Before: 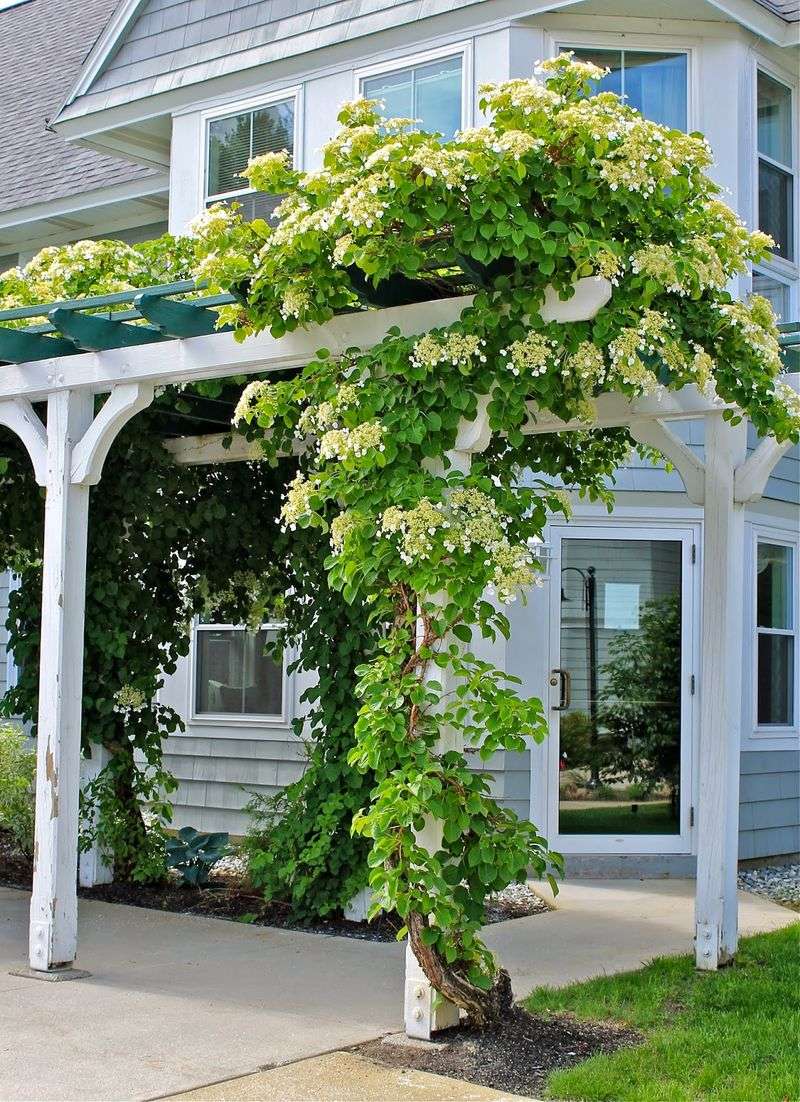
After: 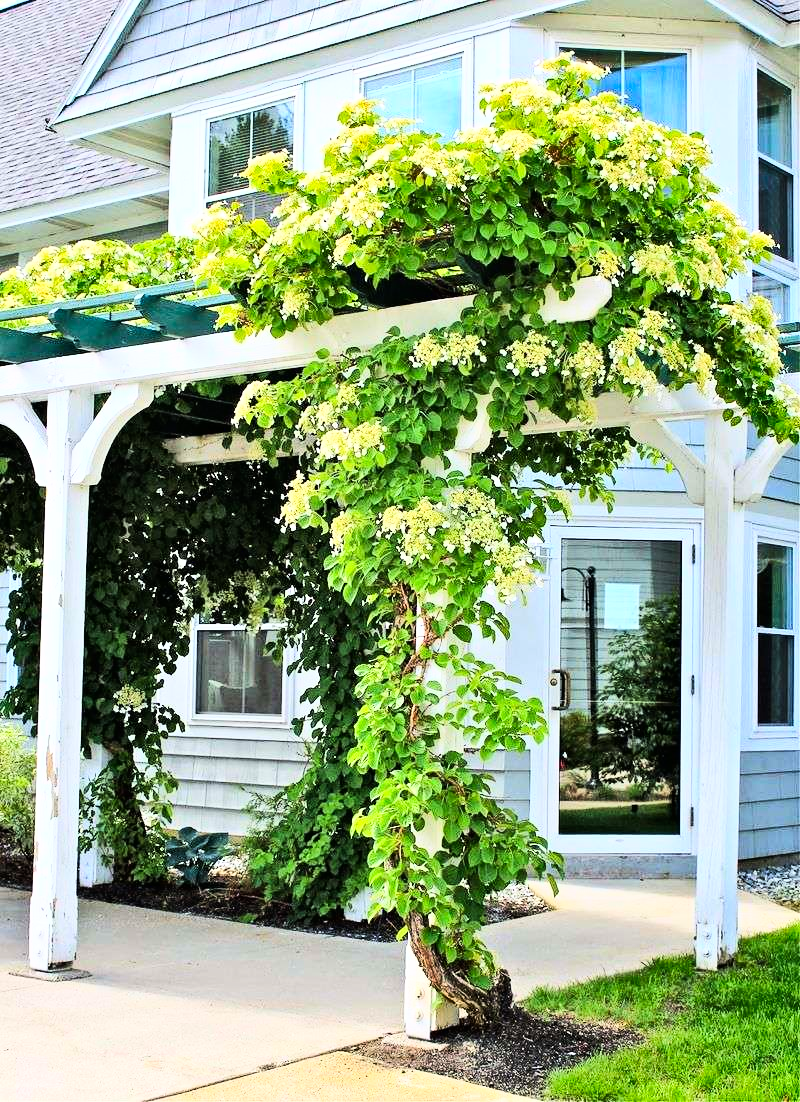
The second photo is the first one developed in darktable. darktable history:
base curve: curves: ch0 [(0, 0) (0.007, 0.004) (0.027, 0.03) (0.046, 0.07) (0.207, 0.54) (0.442, 0.872) (0.673, 0.972) (1, 1)]
shadows and highlights: shadows 6.78, soften with gaussian
